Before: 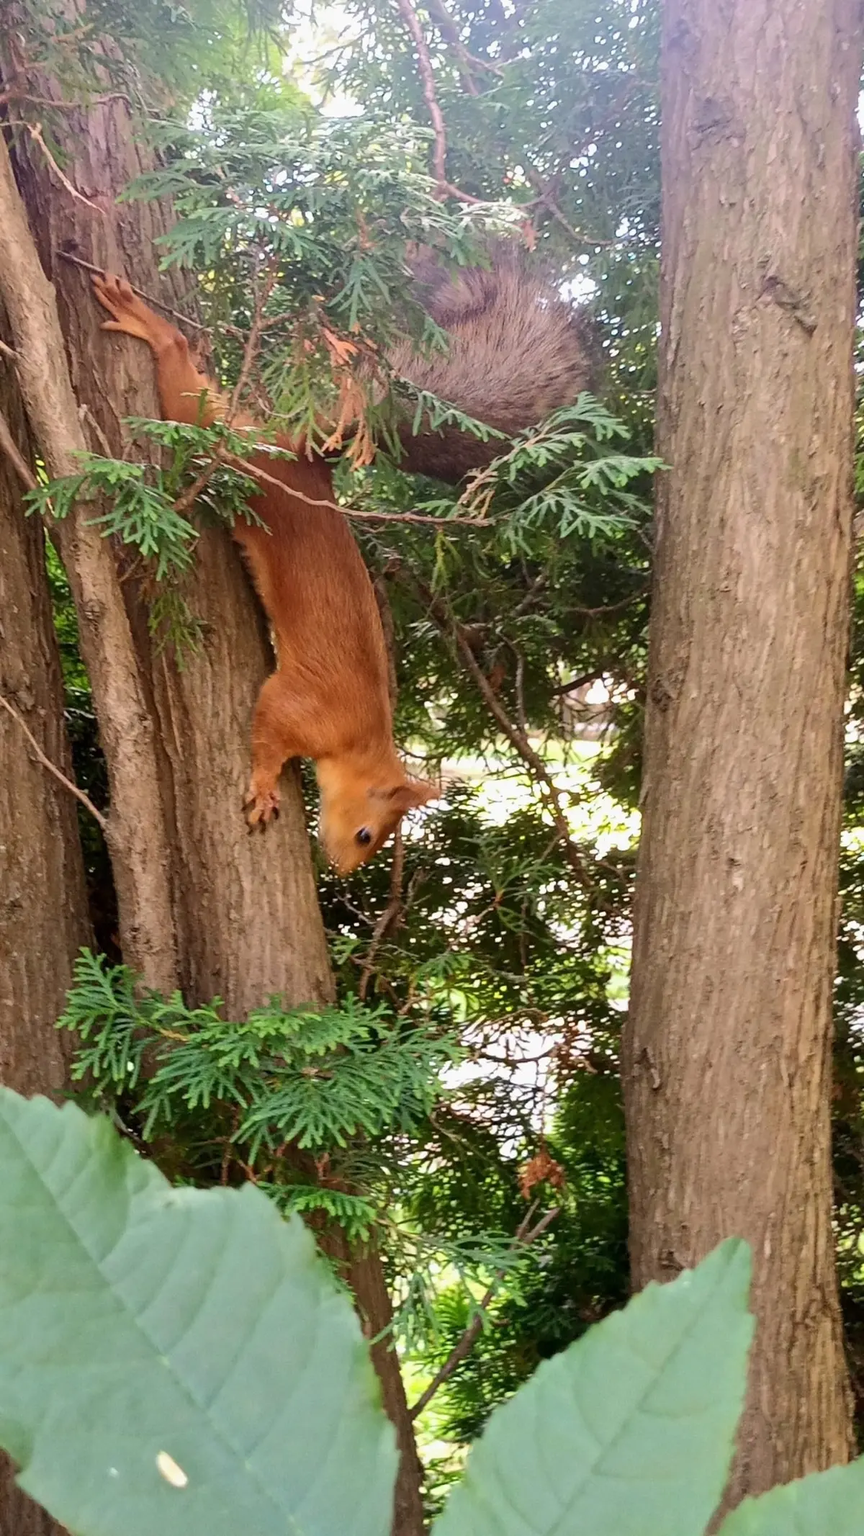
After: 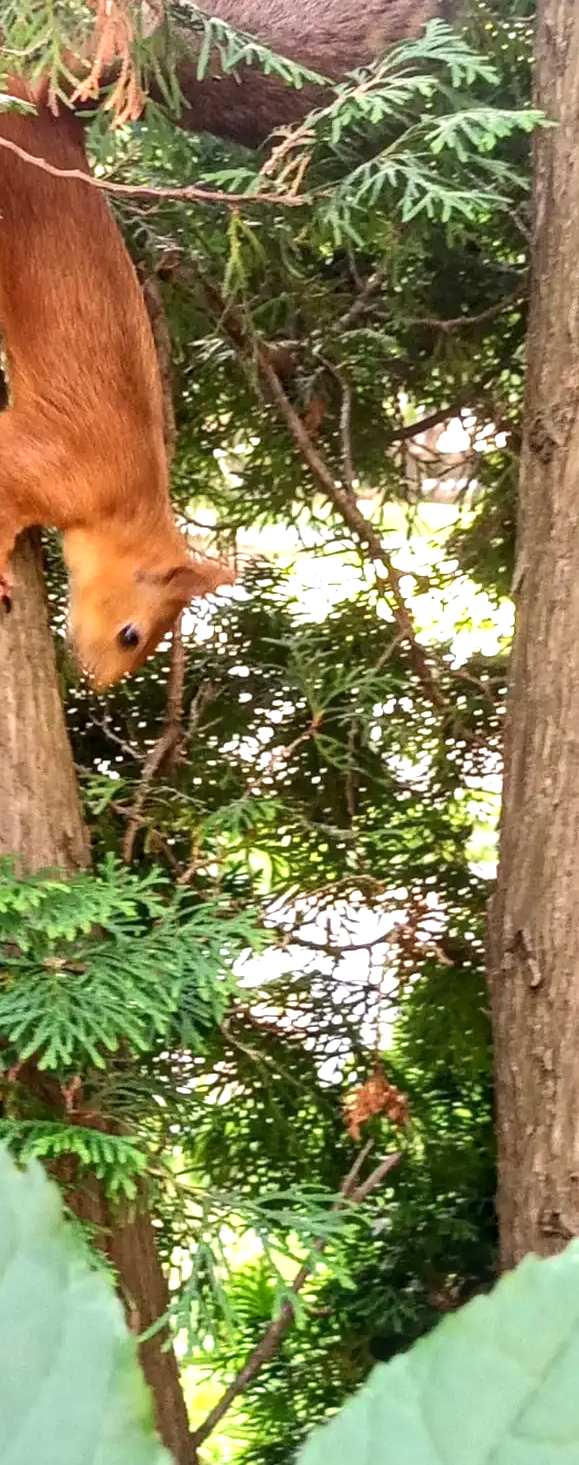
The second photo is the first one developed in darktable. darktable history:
crop: left 31.379%, top 24.658%, right 20.326%, bottom 6.628%
exposure: exposure 0.64 EV, compensate highlight preservation false
local contrast: on, module defaults
